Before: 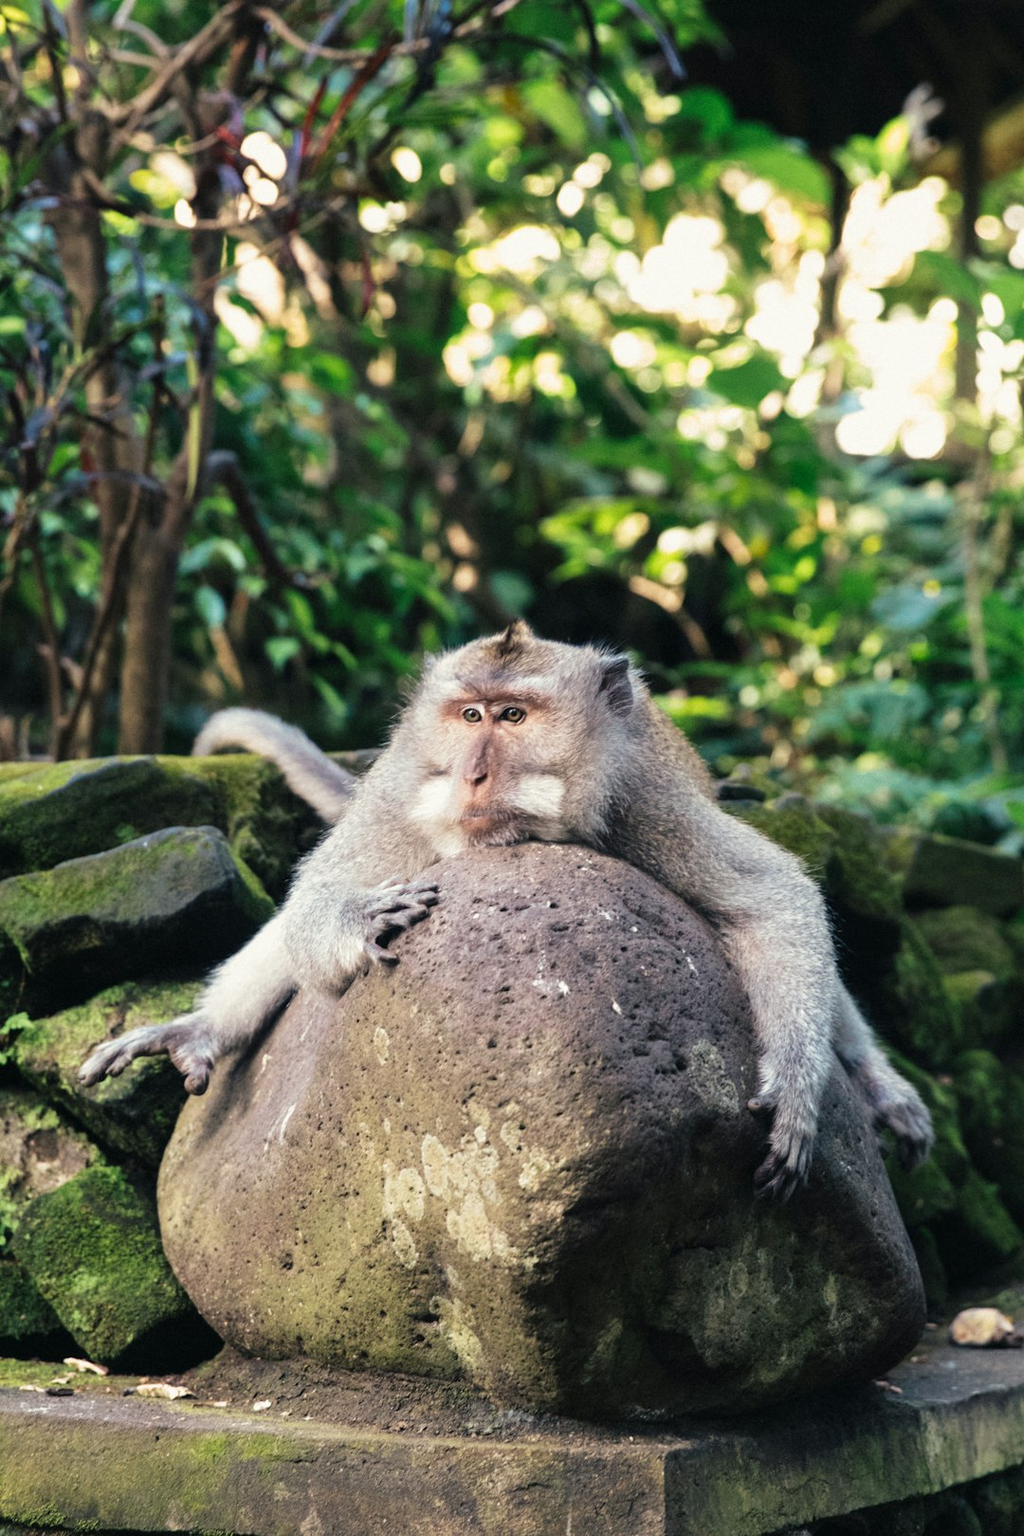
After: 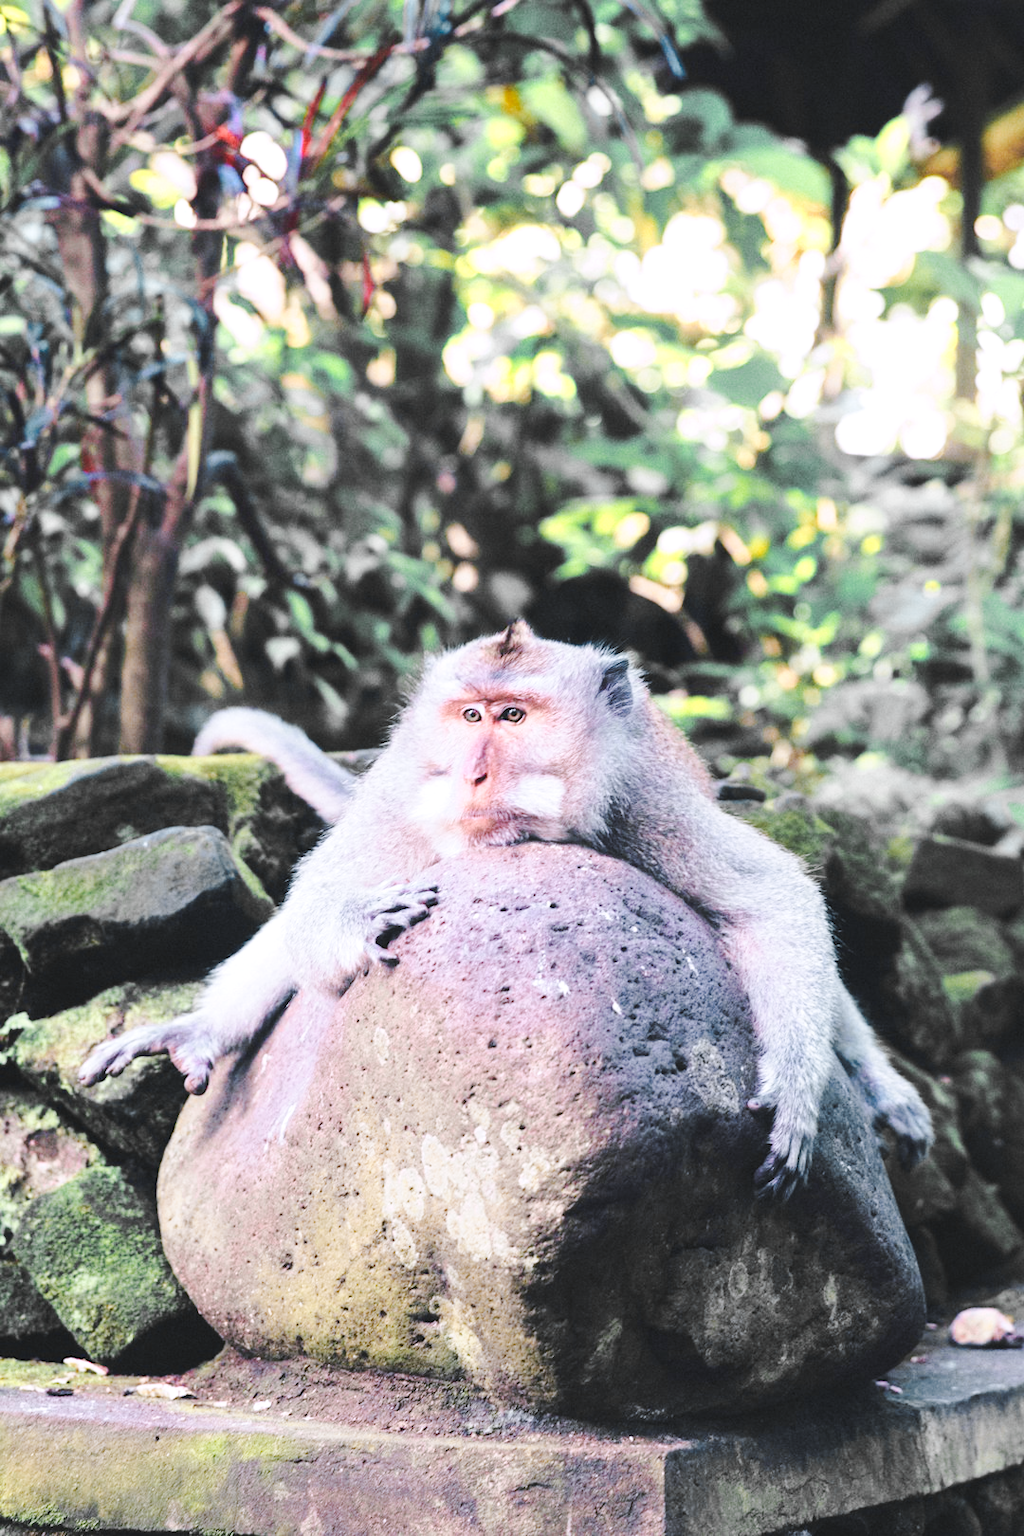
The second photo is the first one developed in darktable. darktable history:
color zones: curves: ch0 [(0.257, 0.558) (0.75, 0.565)]; ch1 [(0.004, 0.857) (0.14, 0.416) (0.257, 0.695) (0.442, 0.032) (0.736, 0.266) (0.891, 0.741)]; ch2 [(0, 0.623) (0.112, 0.436) (0.271, 0.474) (0.516, 0.64) (0.743, 0.286)]
base curve: curves: ch0 [(0, 0.007) (0.028, 0.063) (0.121, 0.311) (0.46, 0.743) (0.859, 0.957) (1, 1)], preserve colors none
color calibration: gray › normalize channels true, illuminant custom, x 0.367, y 0.392, temperature 4439.62 K, gamut compression 0.002
